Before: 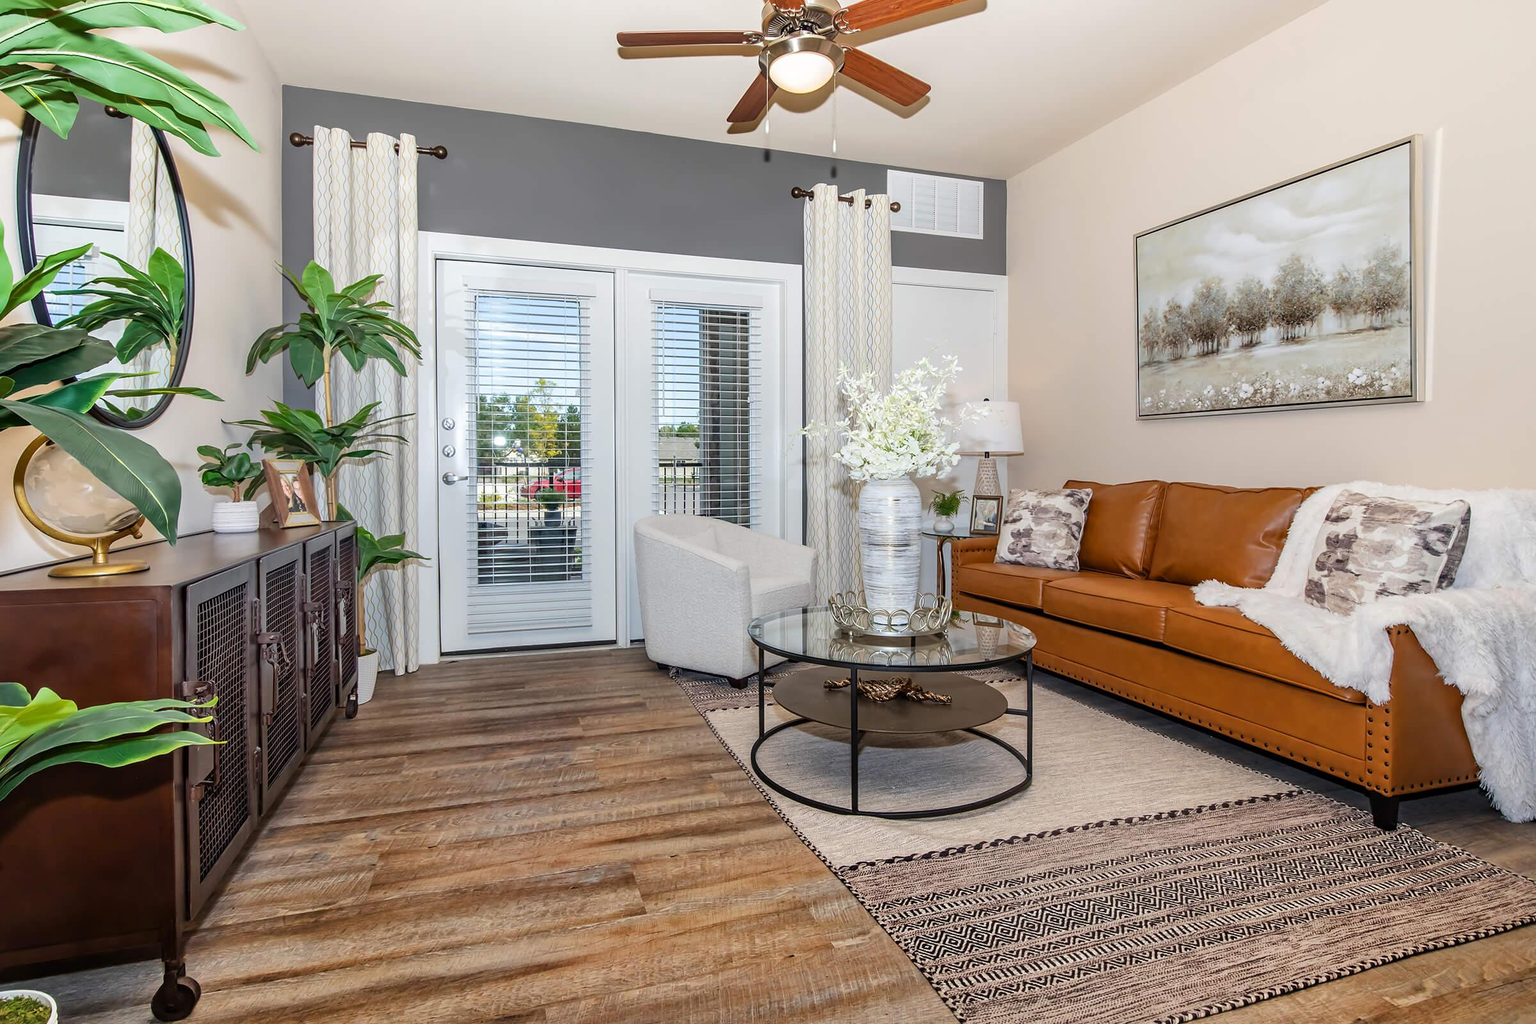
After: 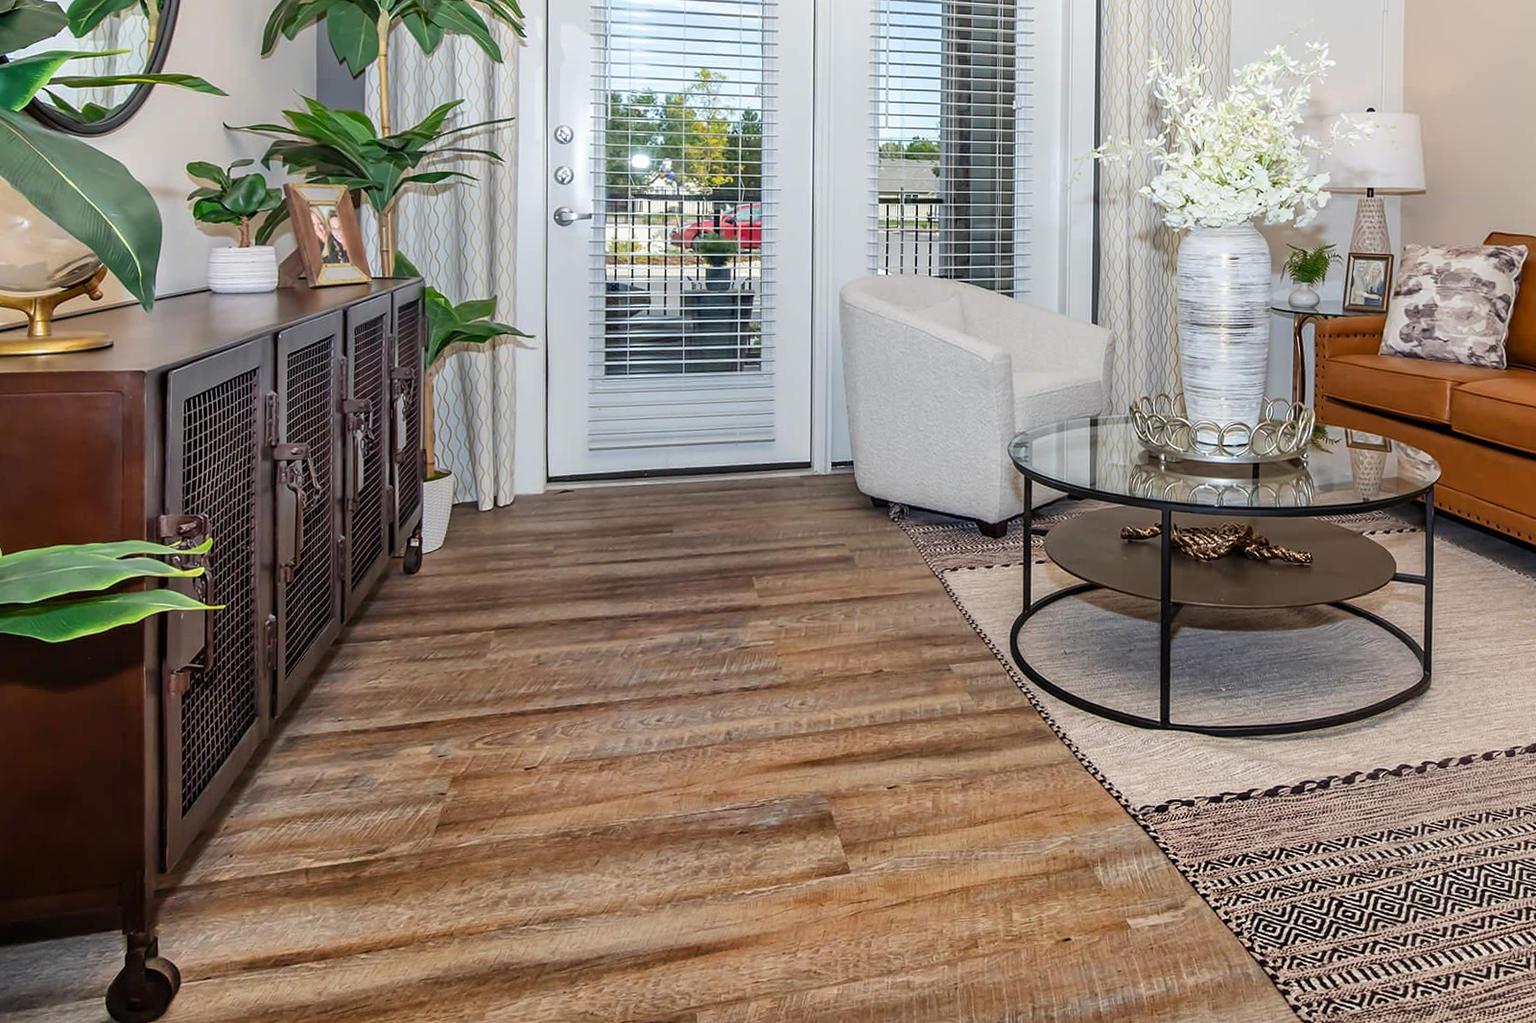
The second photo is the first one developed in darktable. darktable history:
crop and rotate: angle -0.82°, left 3.85%, top 31.828%, right 27.992%
